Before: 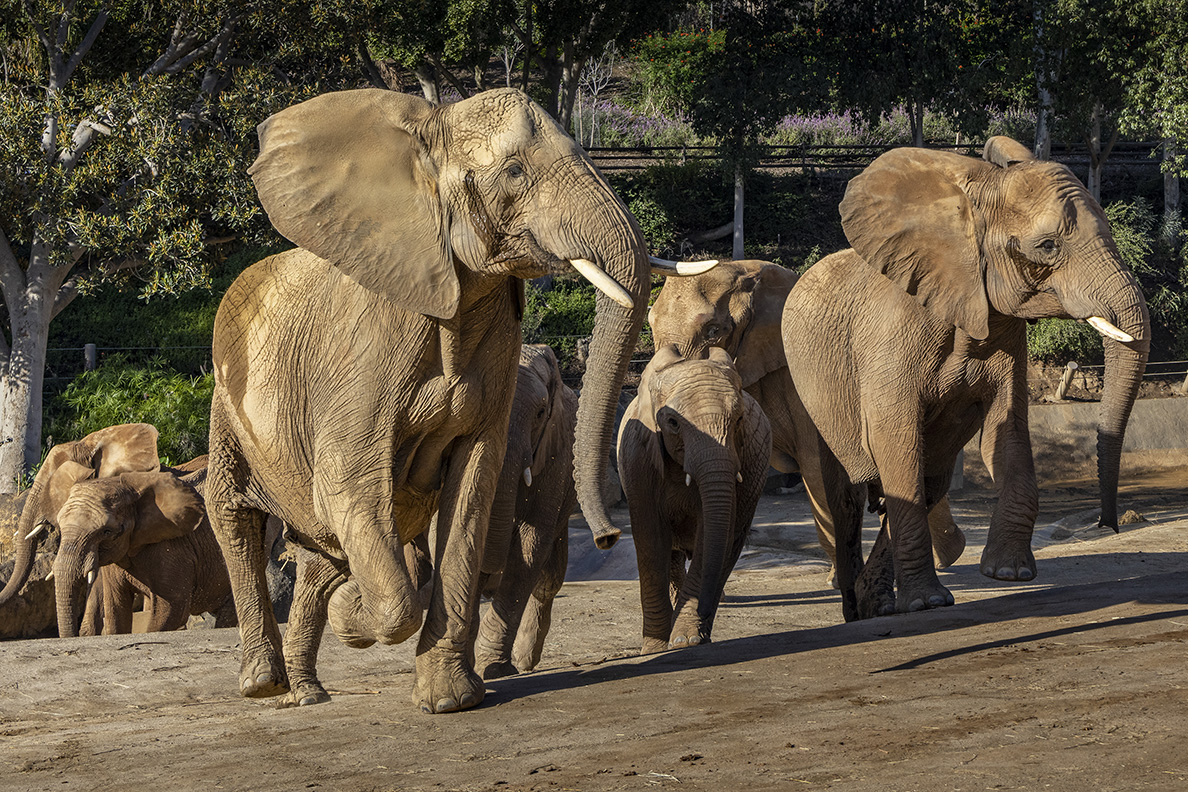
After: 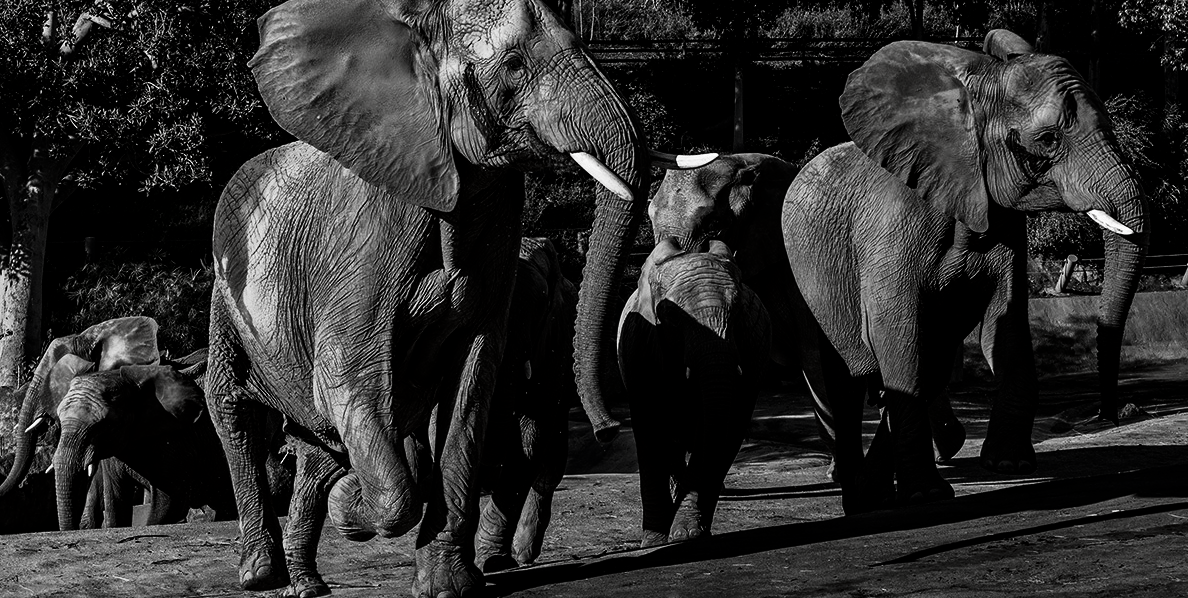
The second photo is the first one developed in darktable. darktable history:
crop: top 13.61%, bottom 10.825%
base curve: curves: ch0 [(0, 0) (0.036, 0.025) (0.121, 0.166) (0.206, 0.329) (0.605, 0.79) (1, 1)], preserve colors none
contrast brightness saturation: contrast 0.018, brightness -0.988, saturation -0.985
